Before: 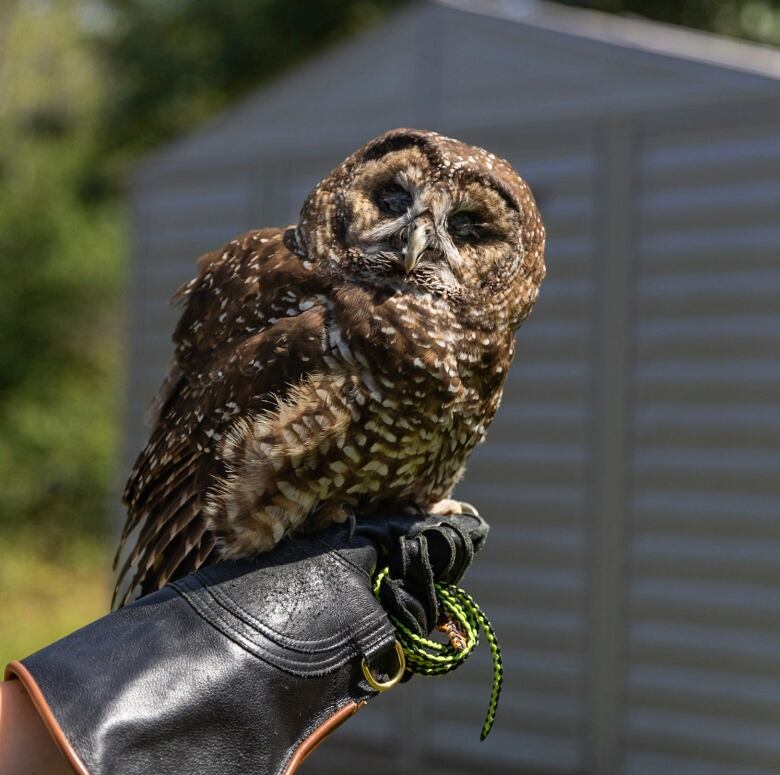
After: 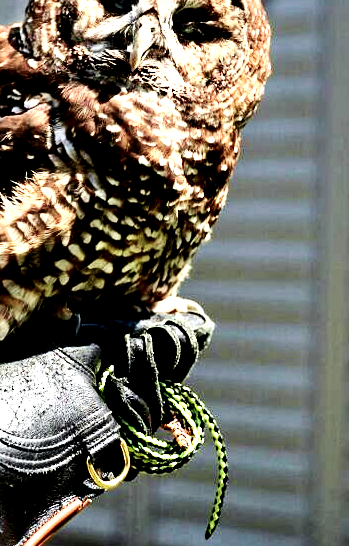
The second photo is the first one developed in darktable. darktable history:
tone curve: curves: ch0 [(0, 0) (0.128, 0.068) (0.292, 0.274) (0.453, 0.507) (0.653, 0.717) (0.785, 0.817) (0.995, 0.917)]; ch1 [(0, 0) (0.384, 0.365) (0.463, 0.447) (0.486, 0.474) (0.503, 0.497) (0.52, 0.525) (0.559, 0.591) (0.583, 0.623) (0.672, 0.699) (0.766, 0.773) (1, 1)]; ch2 [(0, 0) (0.374, 0.344) (0.446, 0.443) (0.501, 0.5) (0.527, 0.549) (0.565, 0.582) (0.624, 0.632) (1, 1)], color space Lab, independent channels, preserve colors none
crop: left 35.331%, top 26.115%, right 19.915%, bottom 3.407%
levels: levels [0.016, 0.492, 0.969]
base curve: curves: ch0 [(0, 0) (0.028, 0.03) (0.121, 0.232) (0.46, 0.748) (0.859, 0.968) (1, 1)], preserve colors none
local contrast: highlights 209%, shadows 147%, detail 140%, midtone range 0.256
